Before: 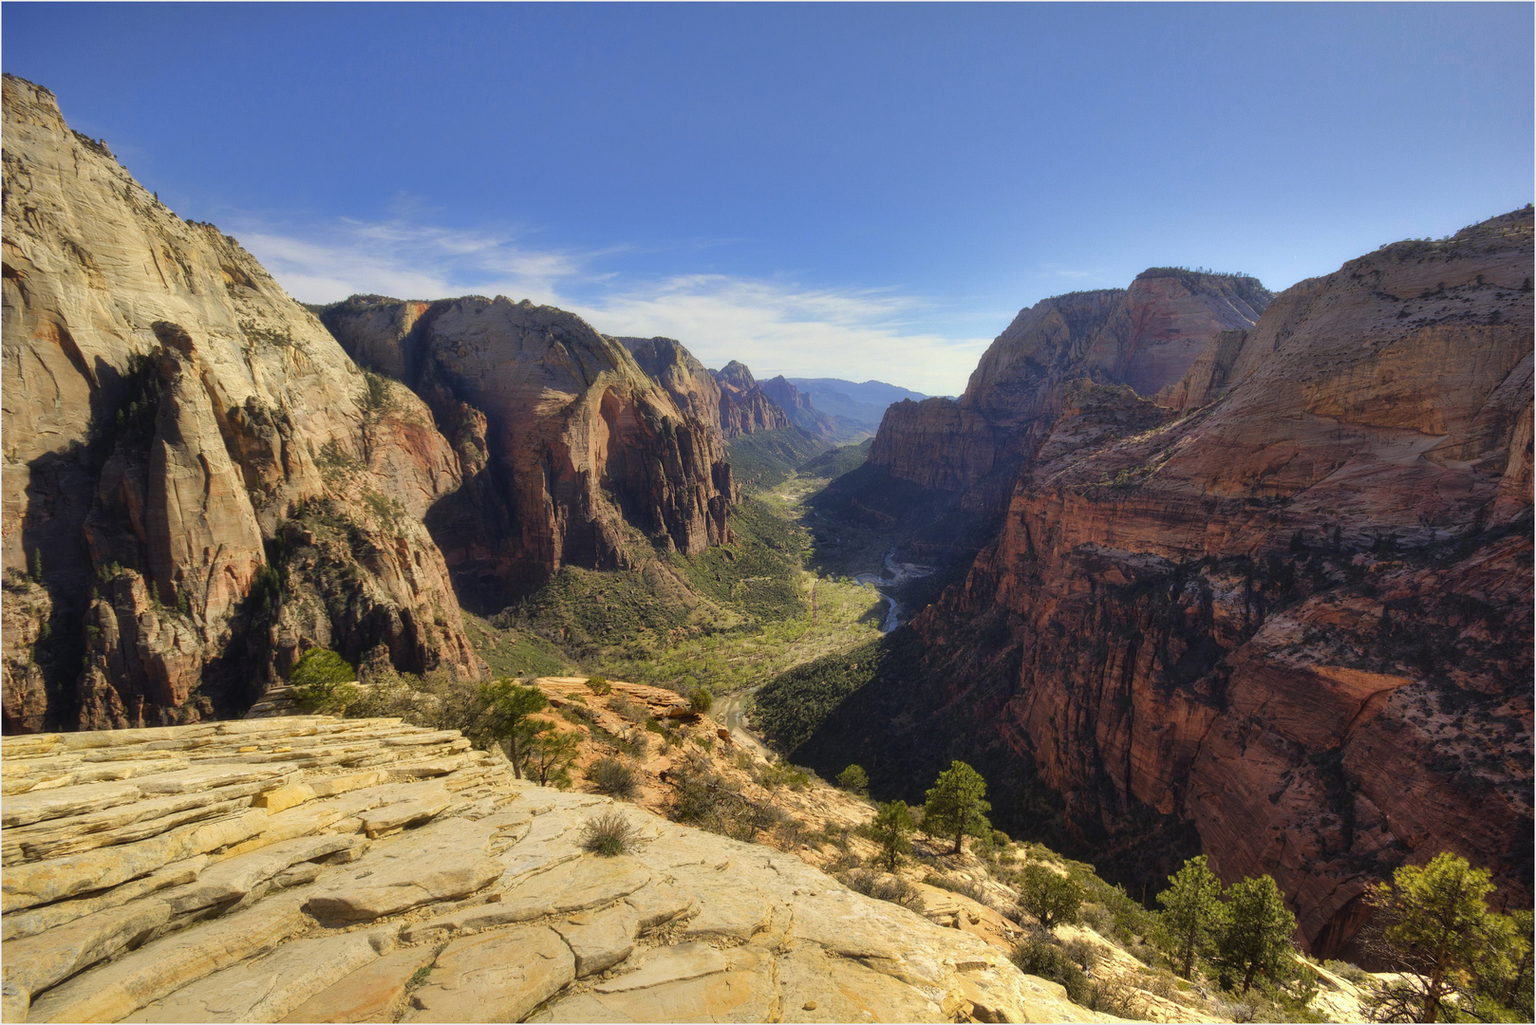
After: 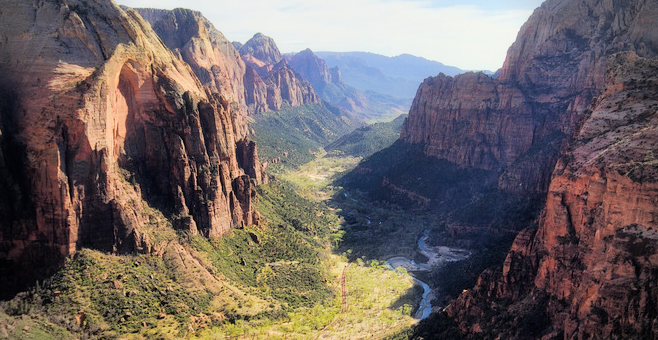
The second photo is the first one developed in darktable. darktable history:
filmic rgb: black relative exposure -5 EV, white relative exposure 3.97 EV, hardness 2.87, contrast 1.187, highlights saturation mix -30.31%
exposure: black level correction 0, exposure 1 EV, compensate highlight preservation false
vignetting: fall-off radius 32.36%, center (-0.037, 0.142), unbound false
crop: left 31.816%, top 32.197%, right 27.462%, bottom 36.291%
